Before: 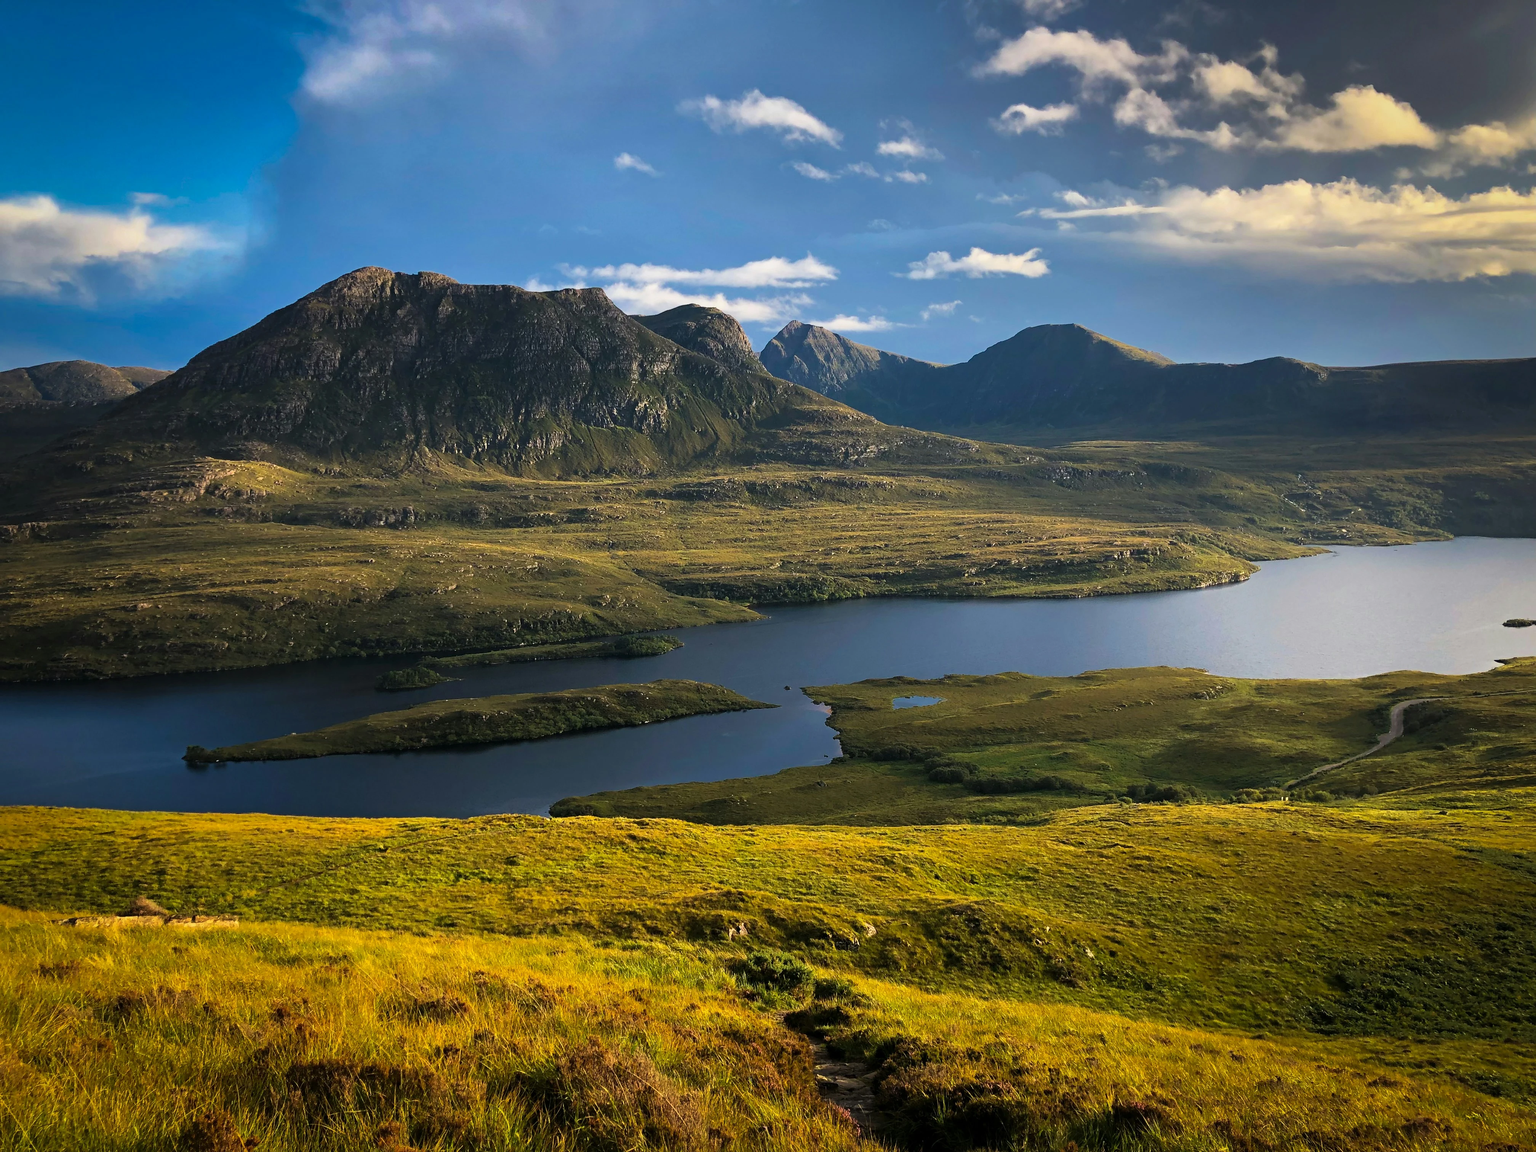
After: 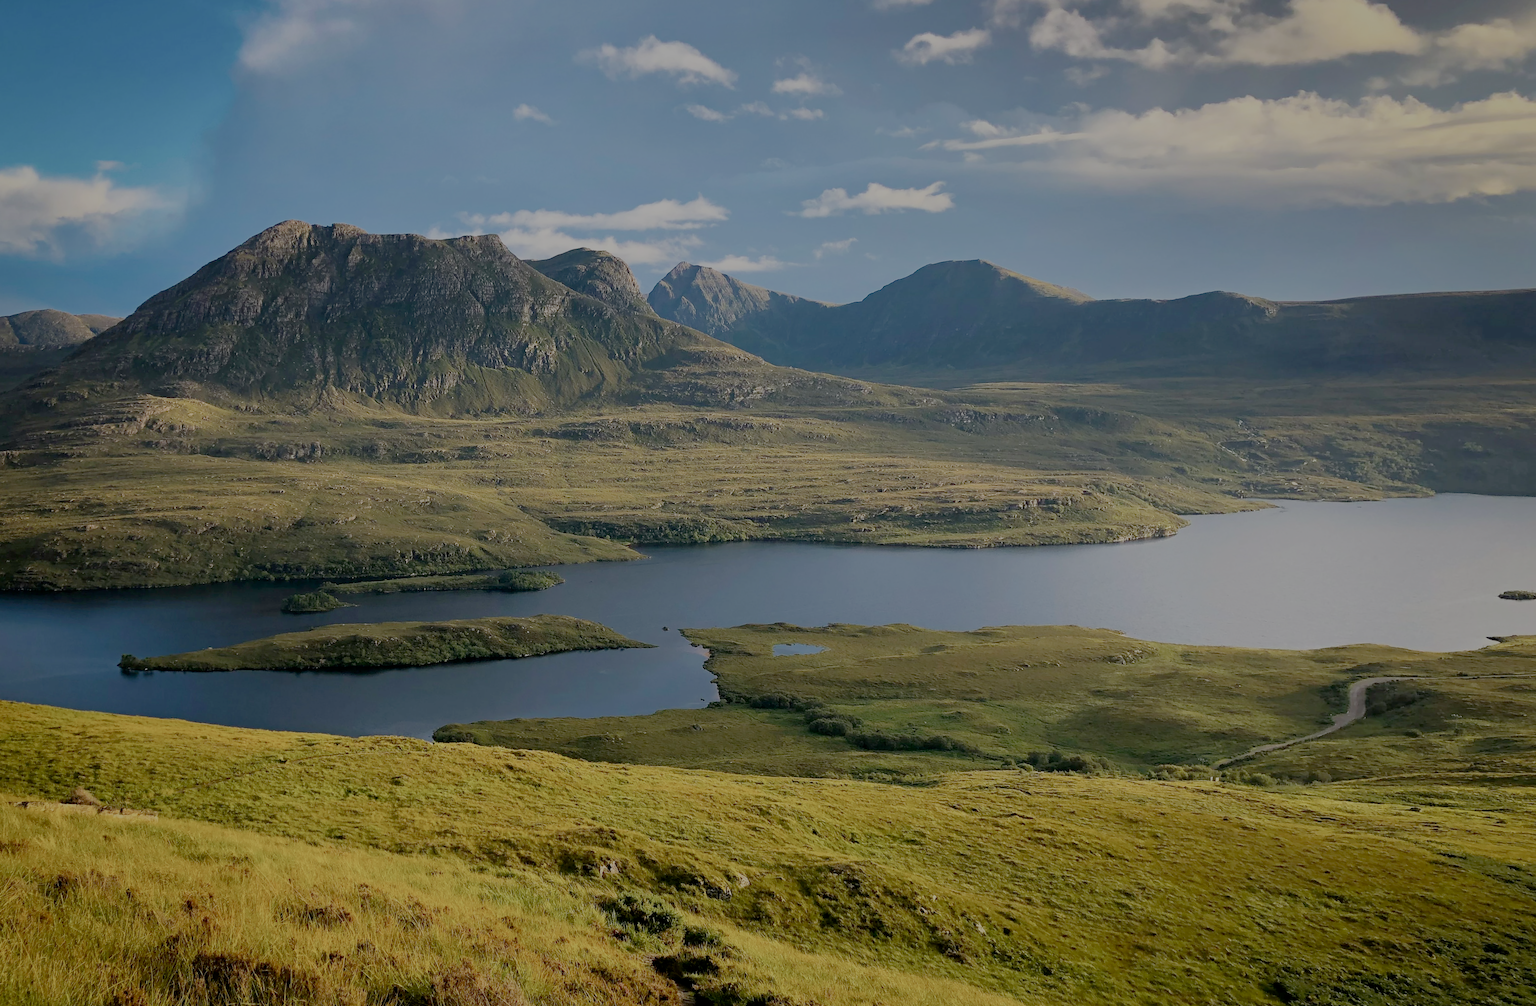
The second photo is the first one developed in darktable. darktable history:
filmic rgb: white relative exposure 8 EV, threshold 3 EV, structure ↔ texture 100%, target black luminance 0%, hardness 2.44, latitude 76.53%, contrast 0.562, shadows ↔ highlights balance 0%, preserve chrominance no, color science v4 (2020), iterations of high-quality reconstruction 10, type of noise poissonian, enable highlight reconstruction true
rotate and perspective: rotation 1.69°, lens shift (vertical) -0.023, lens shift (horizontal) -0.291, crop left 0.025, crop right 0.988, crop top 0.092, crop bottom 0.842
